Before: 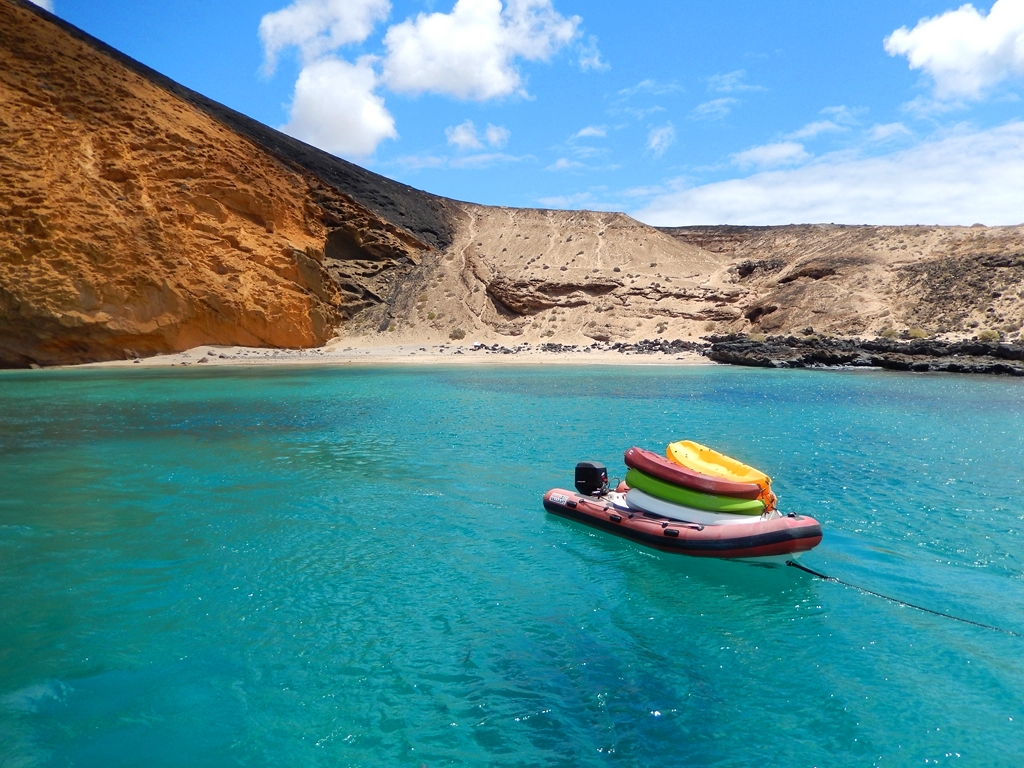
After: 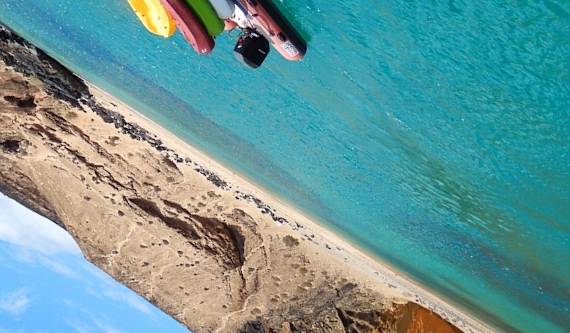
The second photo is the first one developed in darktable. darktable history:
crop and rotate: angle 148.48°, left 9.171%, top 15.609%, right 4.45%, bottom 17.01%
